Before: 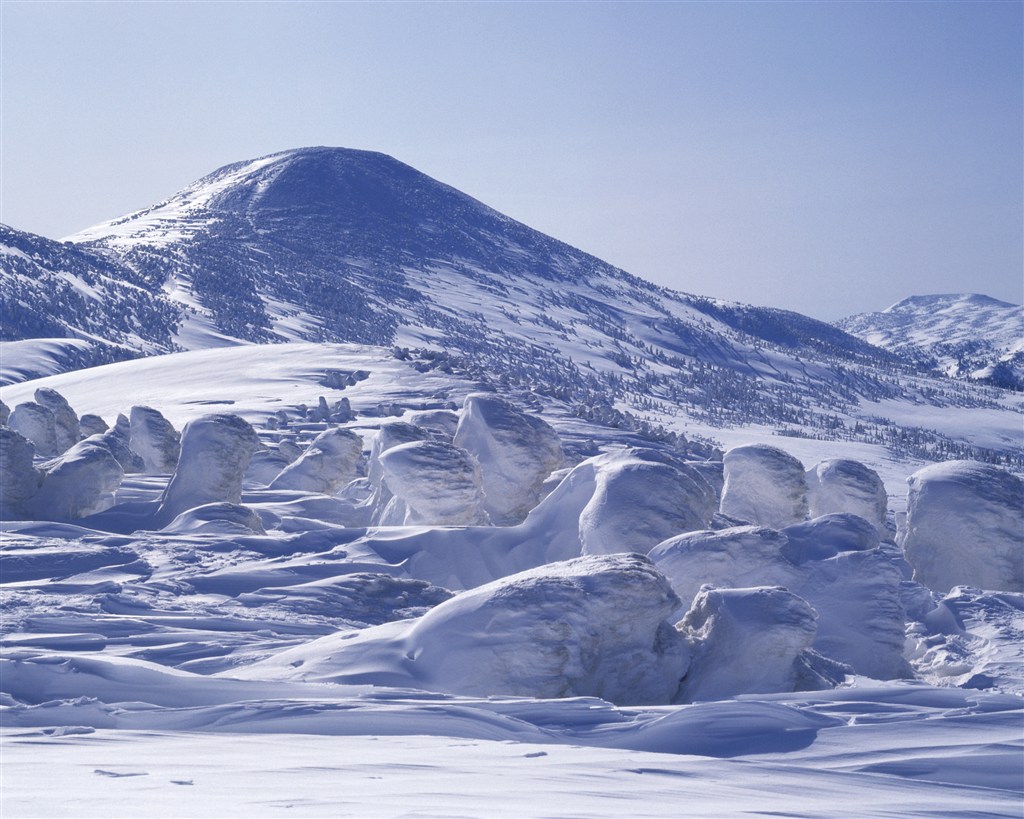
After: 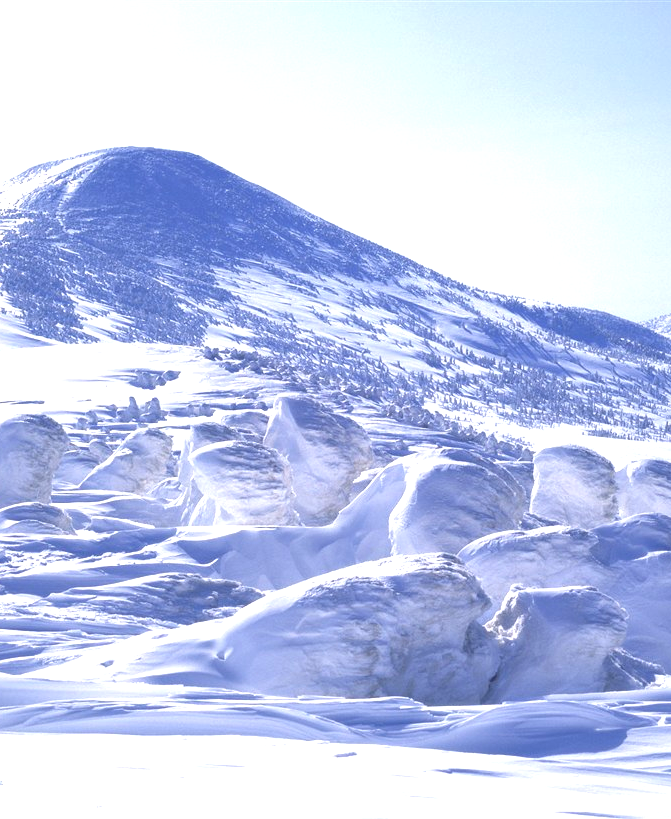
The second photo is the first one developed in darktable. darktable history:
exposure: black level correction 0, exposure 1.104 EV, compensate highlight preservation false
crop and rotate: left 18.566%, right 15.886%
